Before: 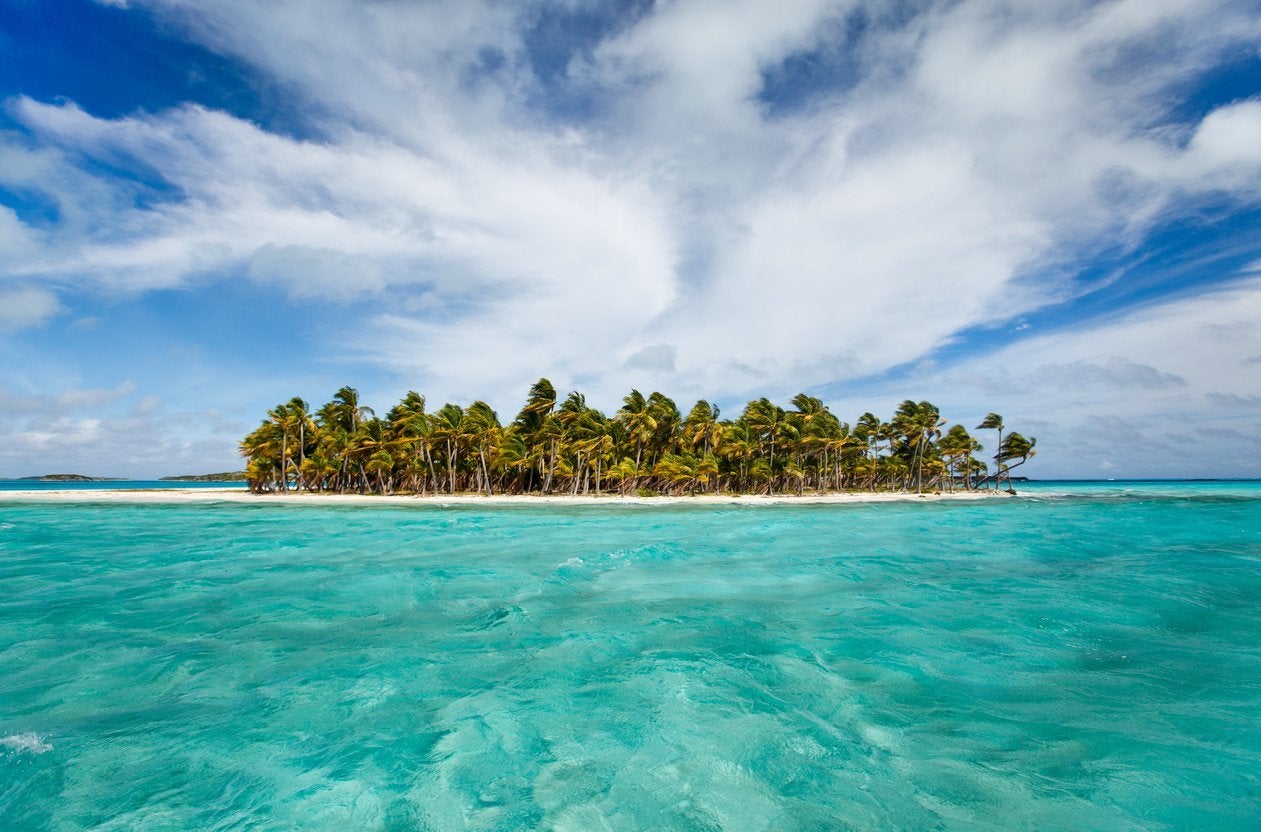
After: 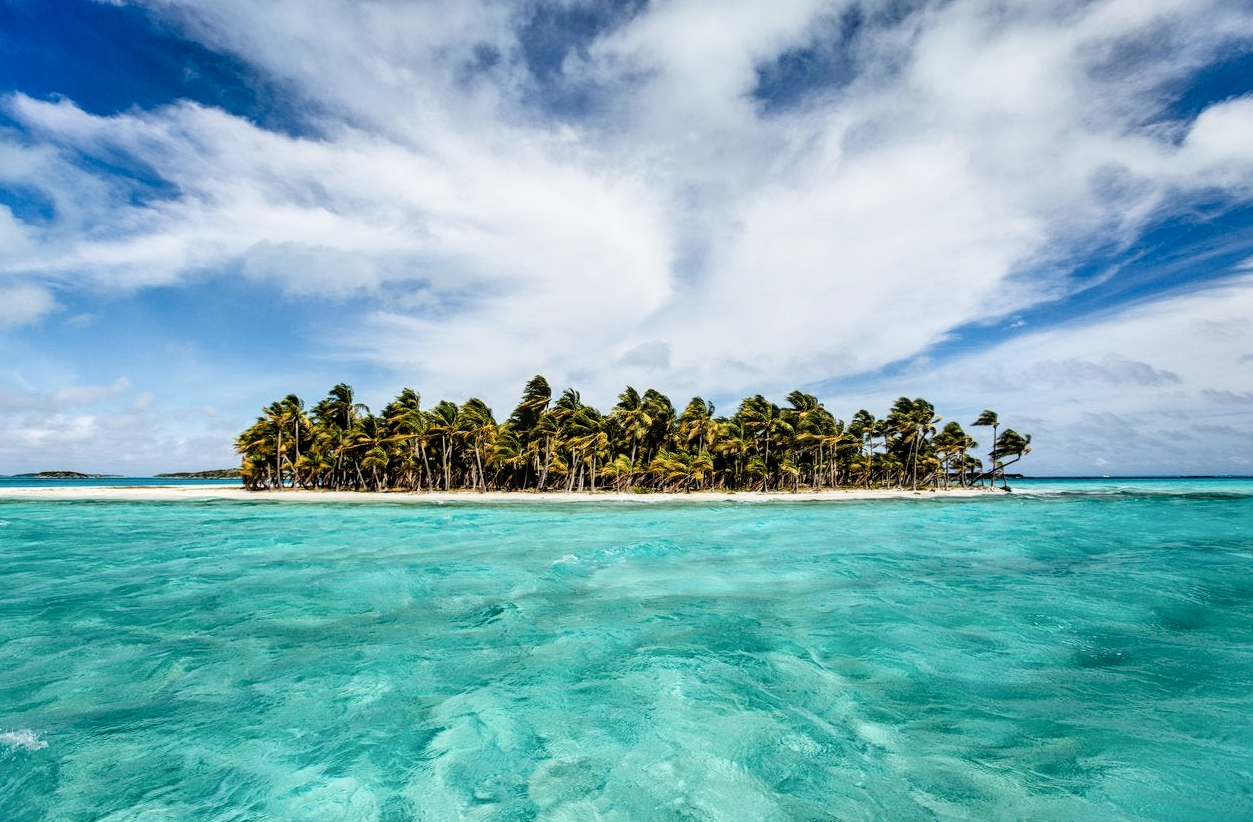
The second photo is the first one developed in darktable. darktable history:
crop: left 0.429%, top 0.478%, right 0.179%, bottom 0.405%
shadows and highlights: shadows 24.92, highlights -26.31
filmic rgb: black relative exposure -5.3 EV, white relative exposure 2.89 EV, threshold 3 EV, dynamic range scaling -37.11%, hardness 3.99, contrast 1.619, highlights saturation mix -0.897%, enable highlight reconstruction true
local contrast: on, module defaults
